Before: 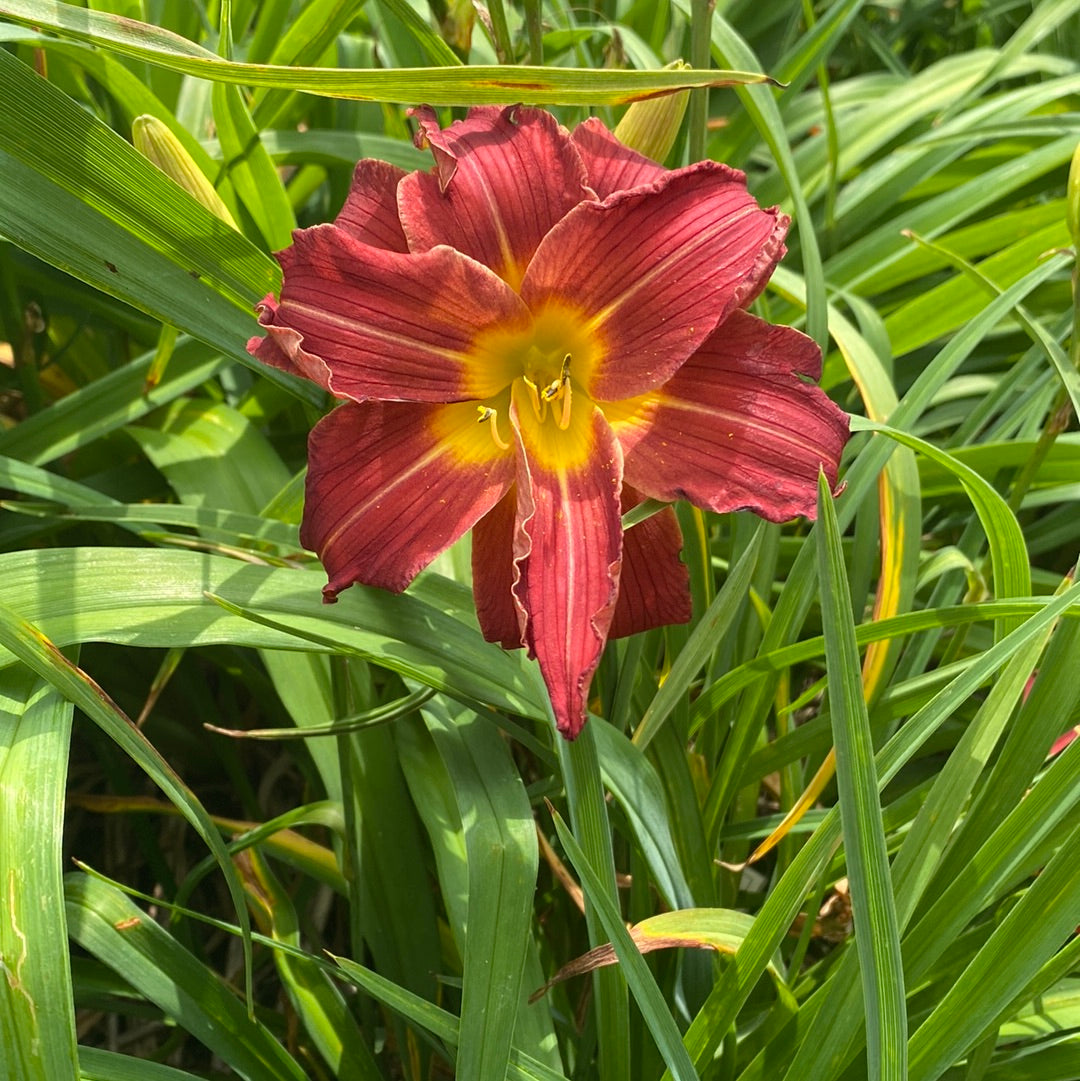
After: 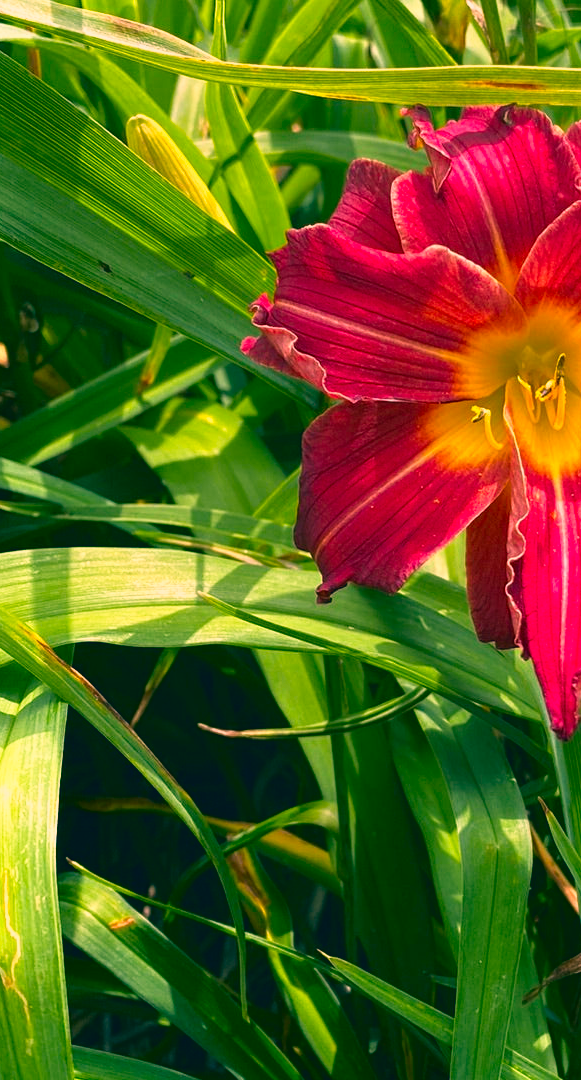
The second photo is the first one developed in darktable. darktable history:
crop: left 0.587%, right 45.588%, bottom 0.086%
color correction: highlights a* 17.03, highlights b* 0.205, shadows a* -15.38, shadows b* -14.56, saturation 1.5
shadows and highlights: shadows -62.32, white point adjustment -5.22, highlights 61.59
